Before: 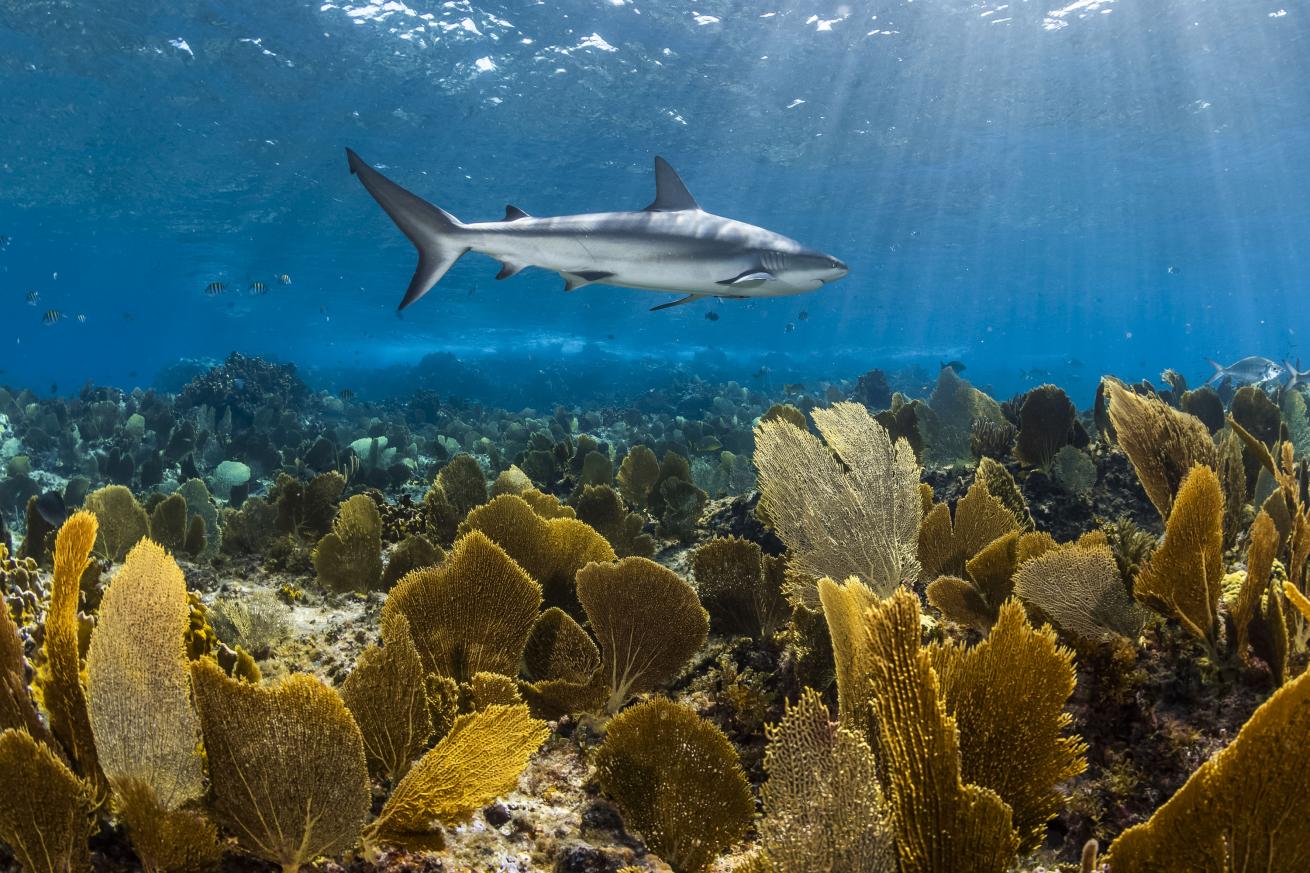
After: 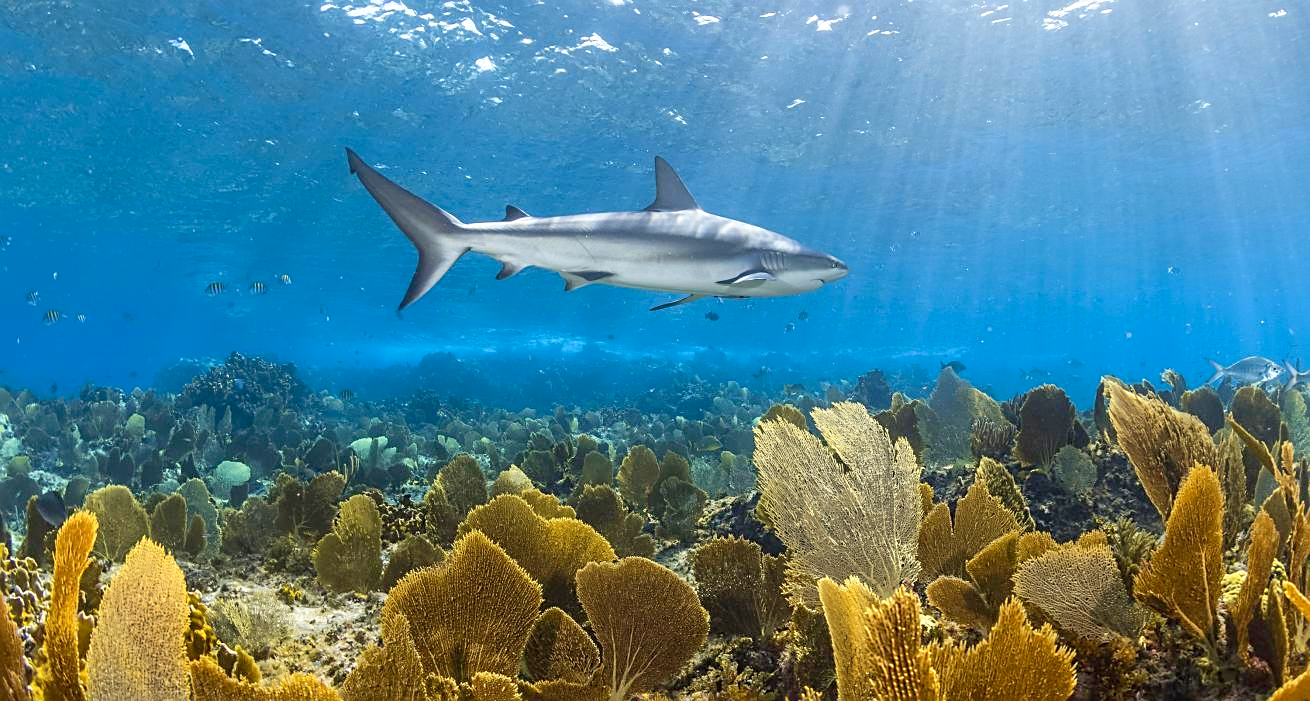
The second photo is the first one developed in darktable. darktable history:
crop: bottom 19.644%
tone equalizer: on, module defaults
sharpen: on, module defaults
levels: levels [0, 0.43, 0.984]
